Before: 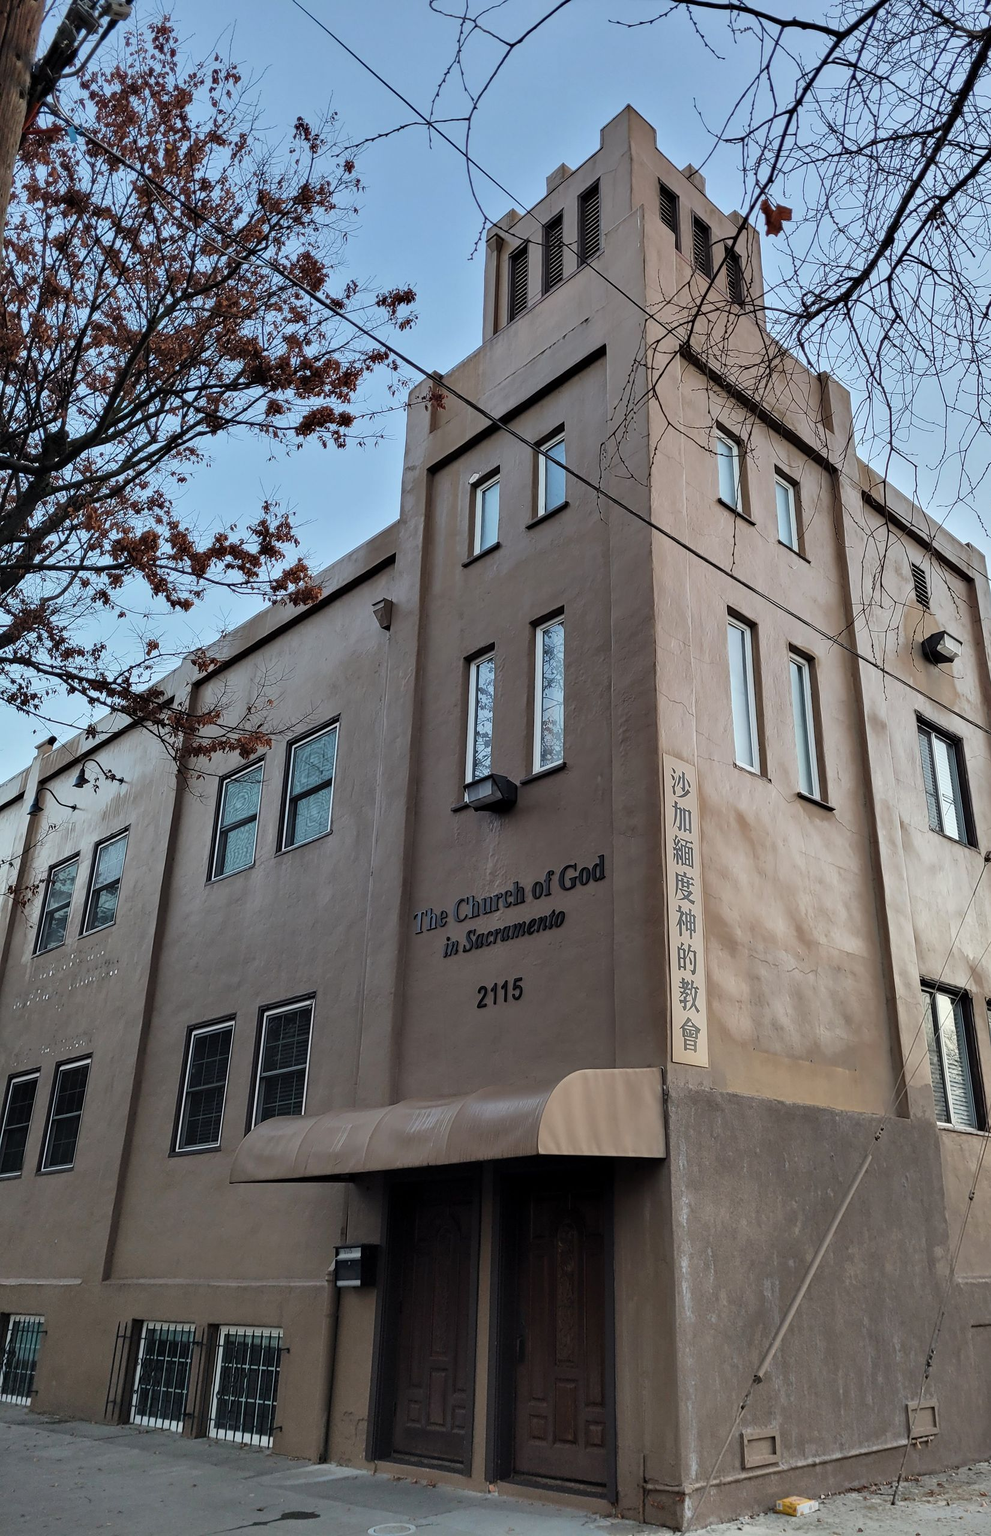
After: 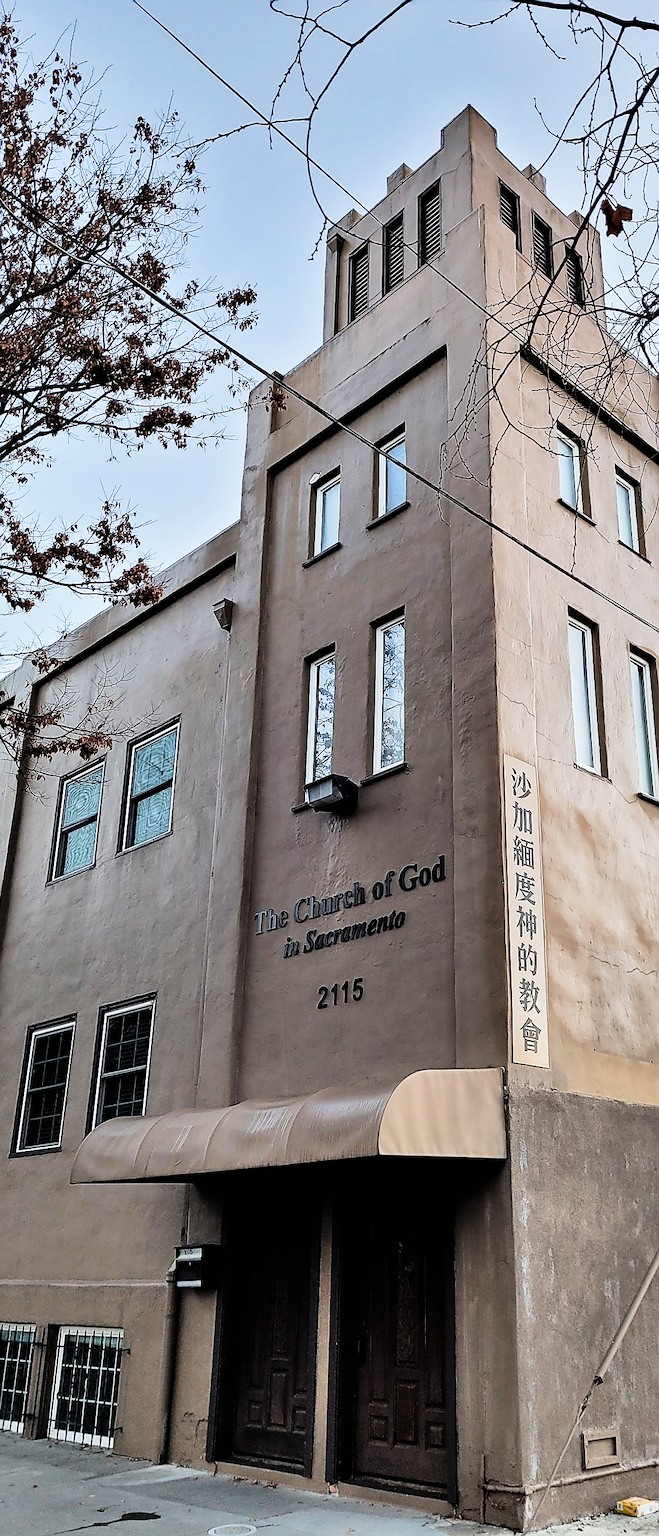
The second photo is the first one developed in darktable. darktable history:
exposure: black level correction -0.002, exposure 0.708 EV, compensate highlight preservation false
velvia: strength 9.92%
crop and rotate: left 16.142%, right 17.348%
filmic rgb: black relative exposure -5.03 EV, white relative exposure 3.55 EV, hardness 3.16, contrast 1.497, highlights saturation mix -49.04%
tone equalizer: -8 EV -0.589 EV
shadows and highlights: low approximation 0.01, soften with gaussian
sharpen: radius 1.366, amount 1.238, threshold 0.7
